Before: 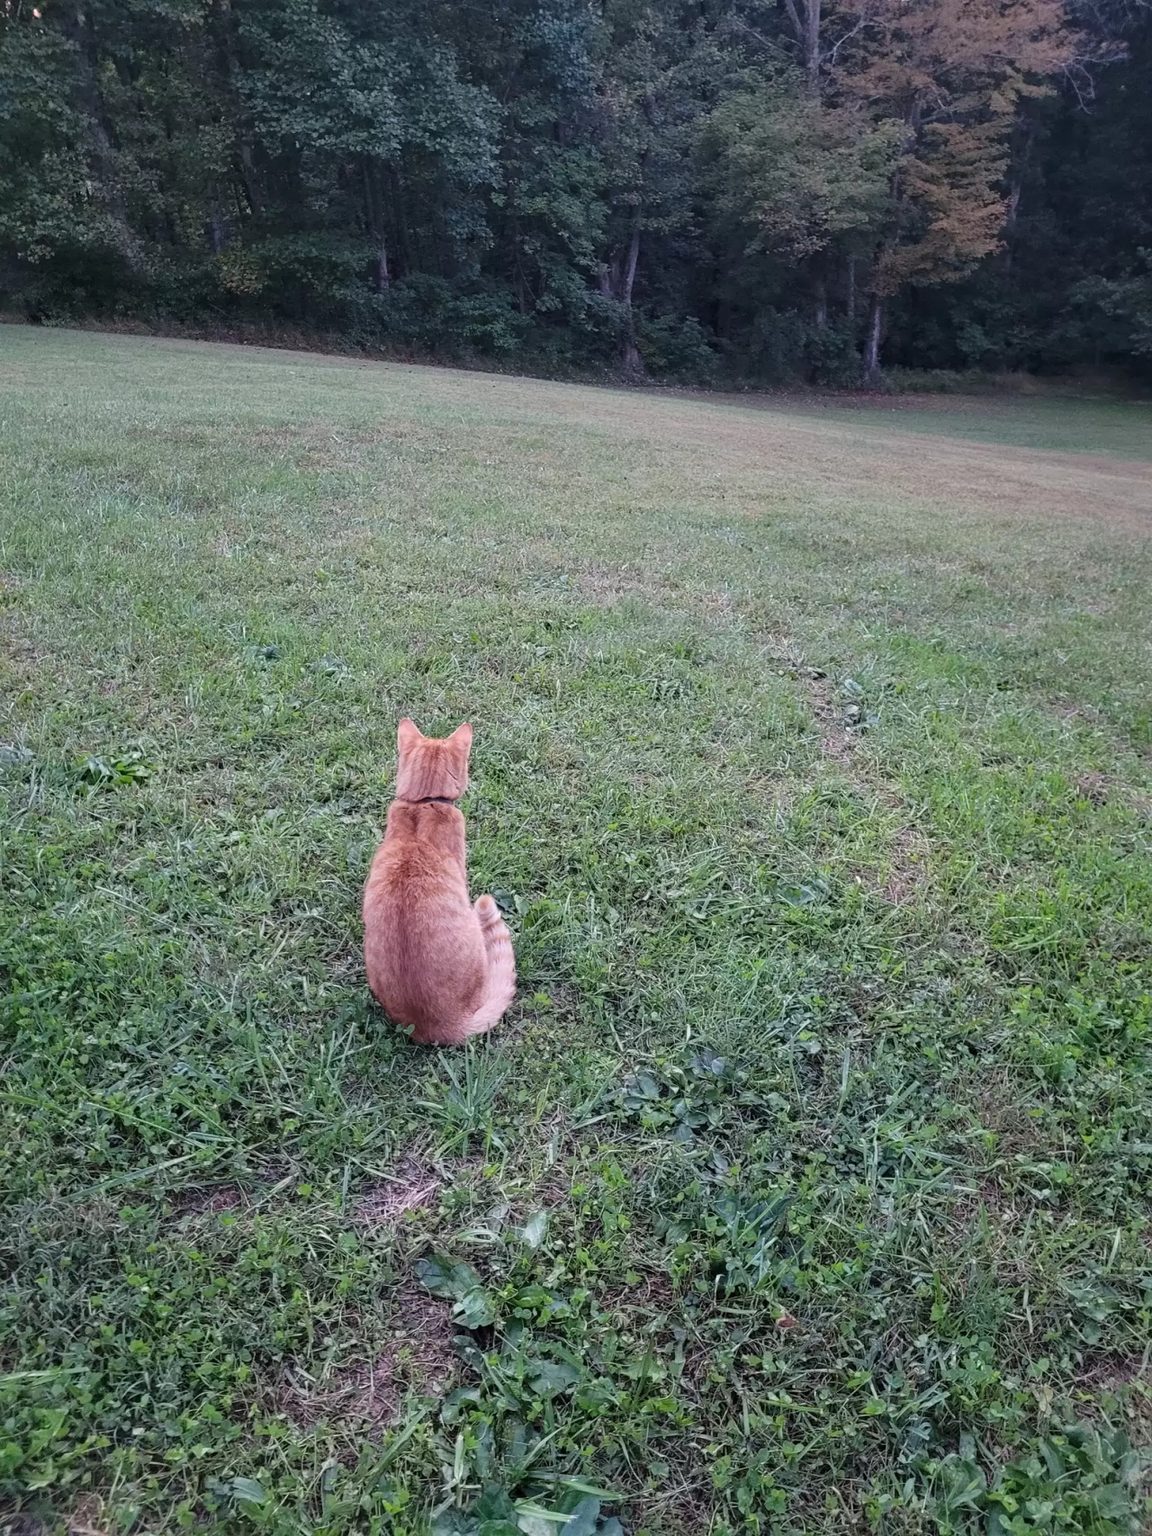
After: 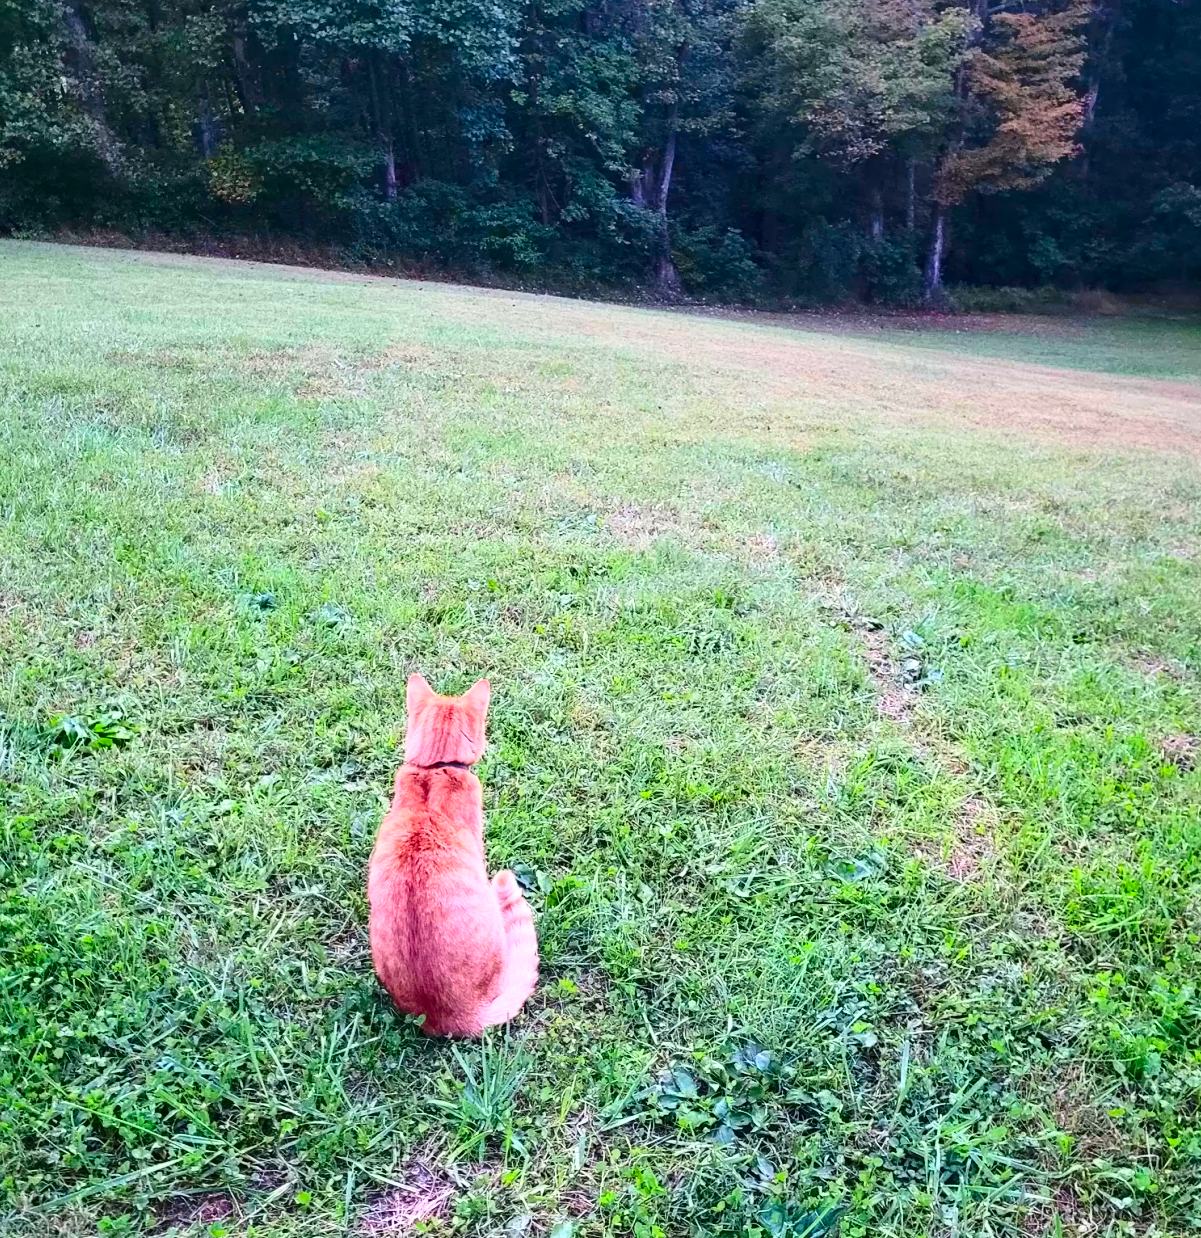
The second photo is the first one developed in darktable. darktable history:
tone equalizer: on, module defaults
contrast brightness saturation: contrast 0.26, brightness 0.02, saturation 0.87
crop: left 2.737%, top 7.287%, right 3.421%, bottom 20.179%
exposure: exposure 0.636 EV, compensate highlight preservation false
